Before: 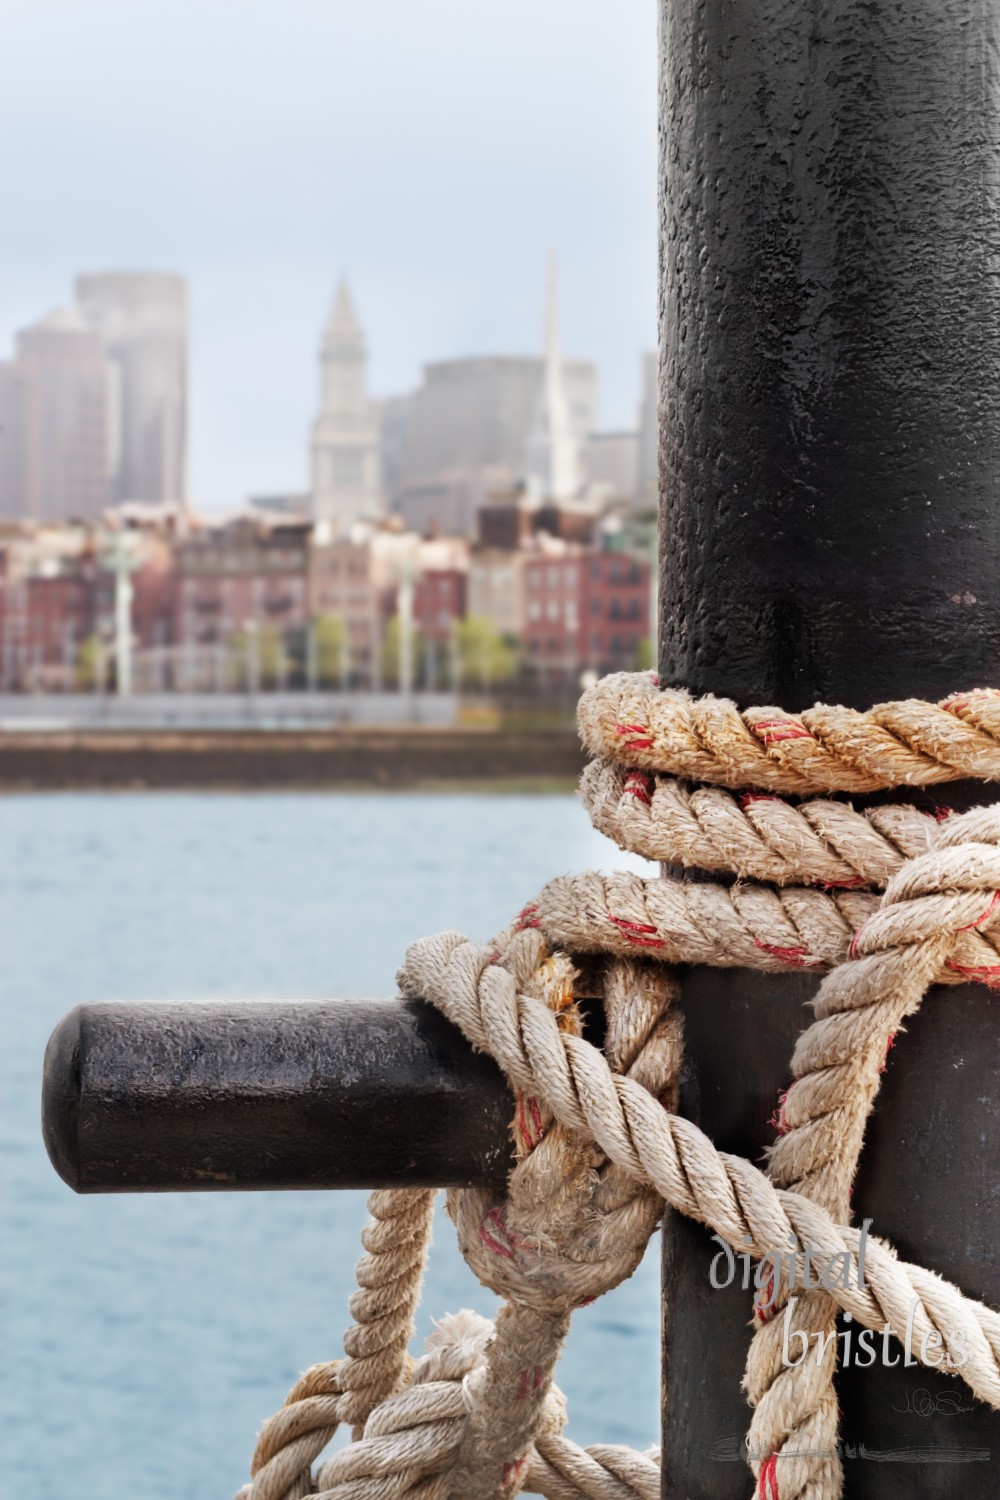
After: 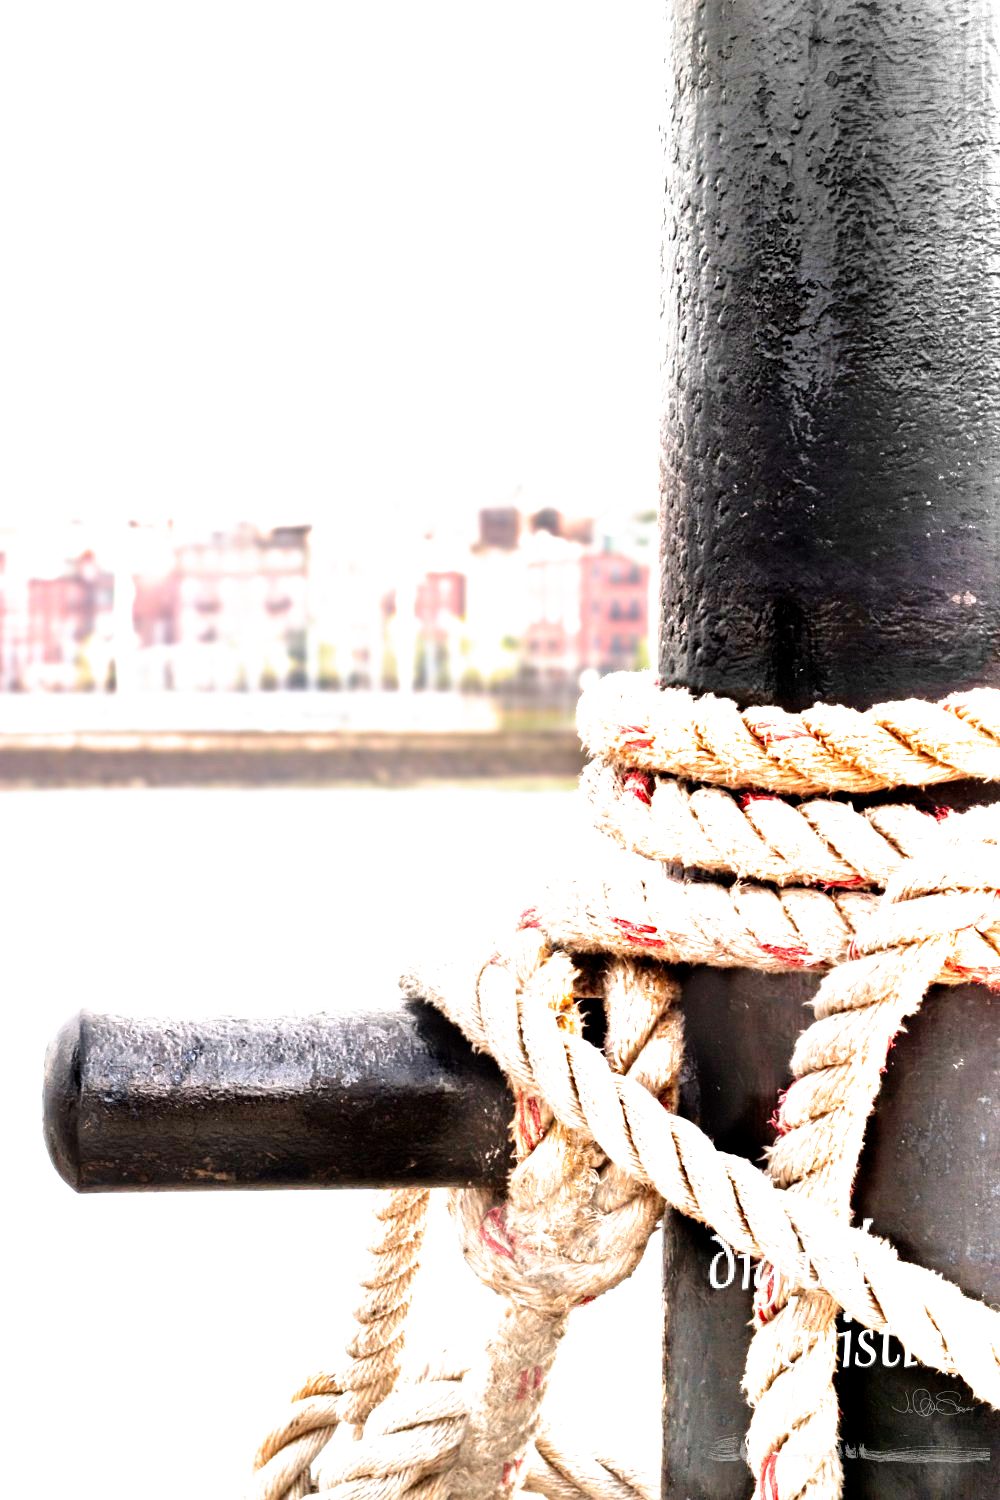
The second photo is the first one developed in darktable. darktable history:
exposure: black level correction 0, exposure 2 EV, compensate highlight preservation false
filmic rgb: black relative exposure -6.3 EV, white relative exposure 2.8 EV, threshold 3 EV, target black luminance 0%, hardness 4.6, latitude 67.35%, contrast 1.292, shadows ↔ highlights balance -3.5%, preserve chrominance no, color science v4 (2020), contrast in shadows soft, enable highlight reconstruction true
